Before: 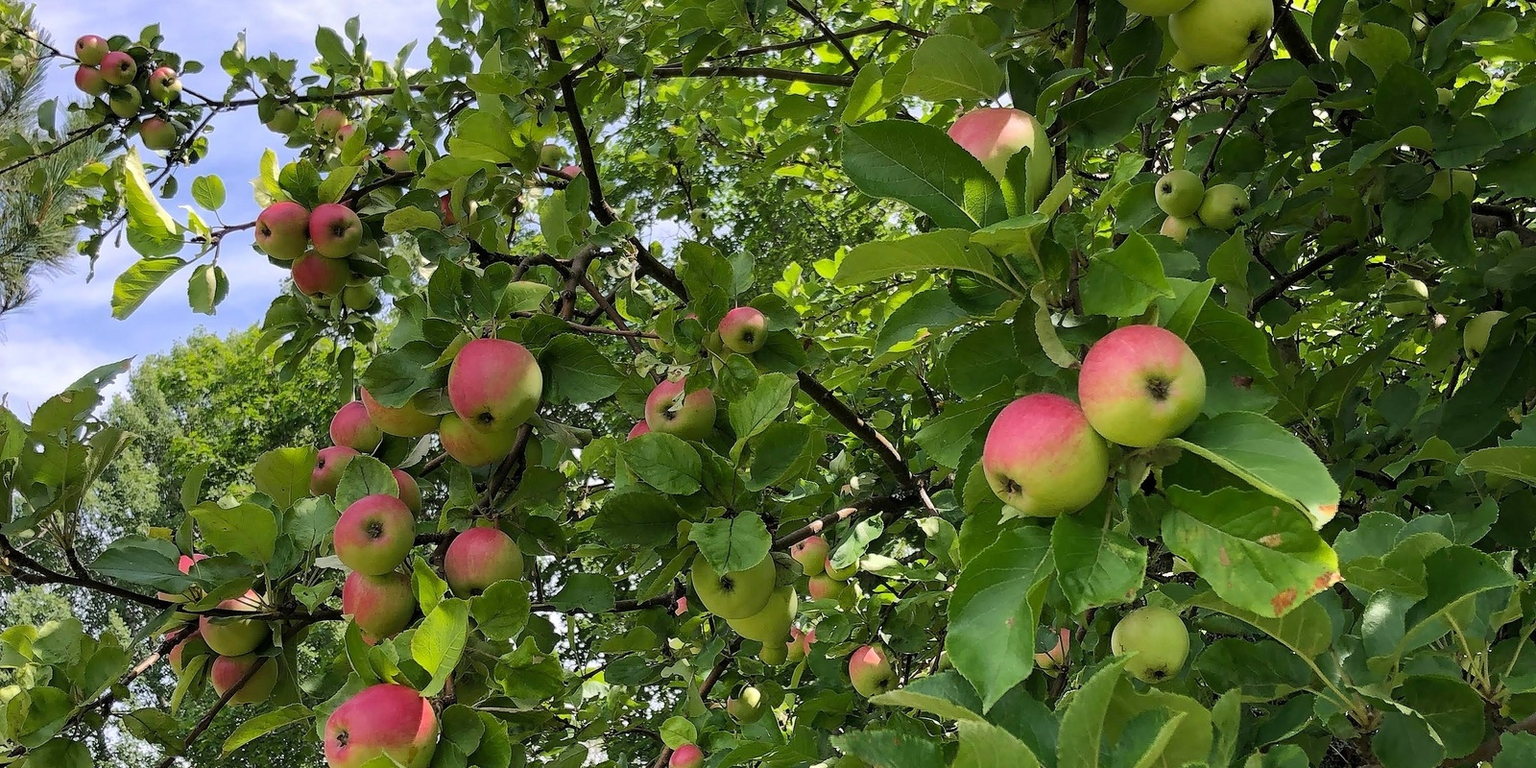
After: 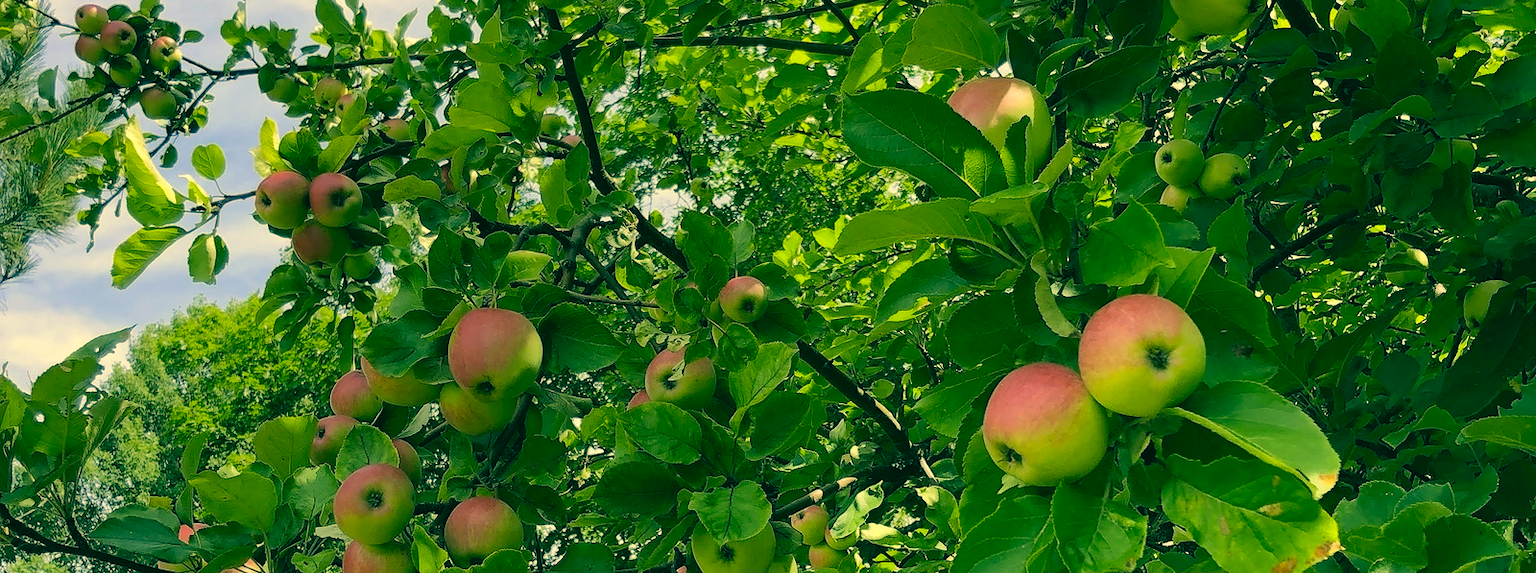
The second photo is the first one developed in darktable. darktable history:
crop: top 4.073%, bottom 21.218%
color correction: highlights a* 1.85, highlights b* 33.84, shadows a* -35.88, shadows b* -5.54
